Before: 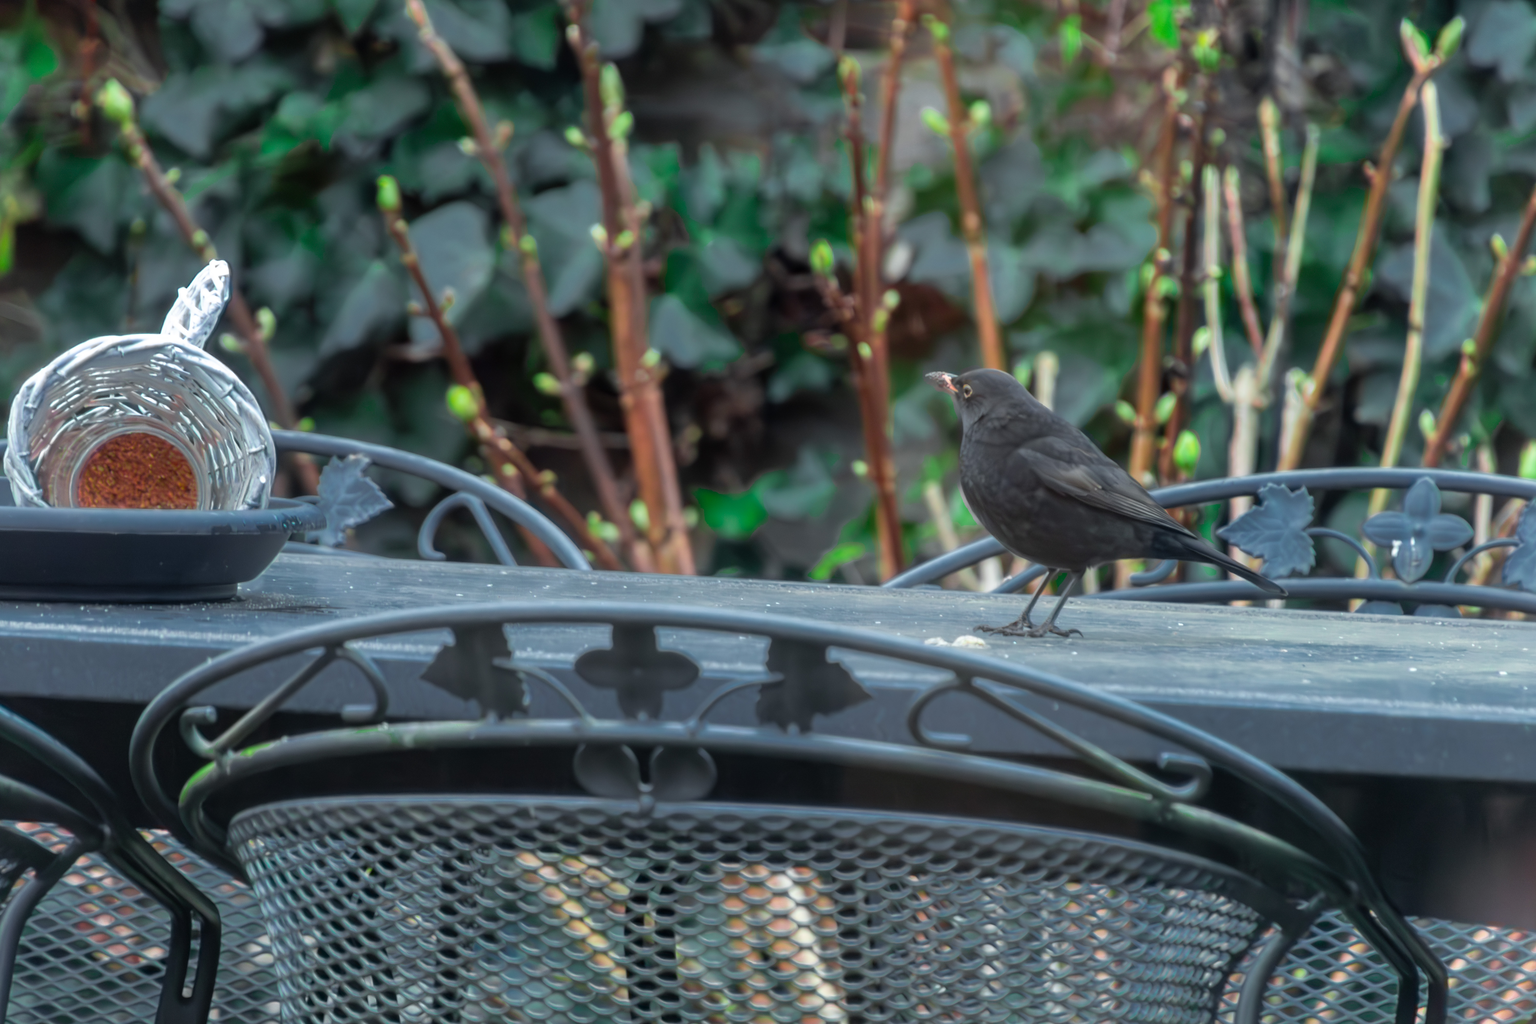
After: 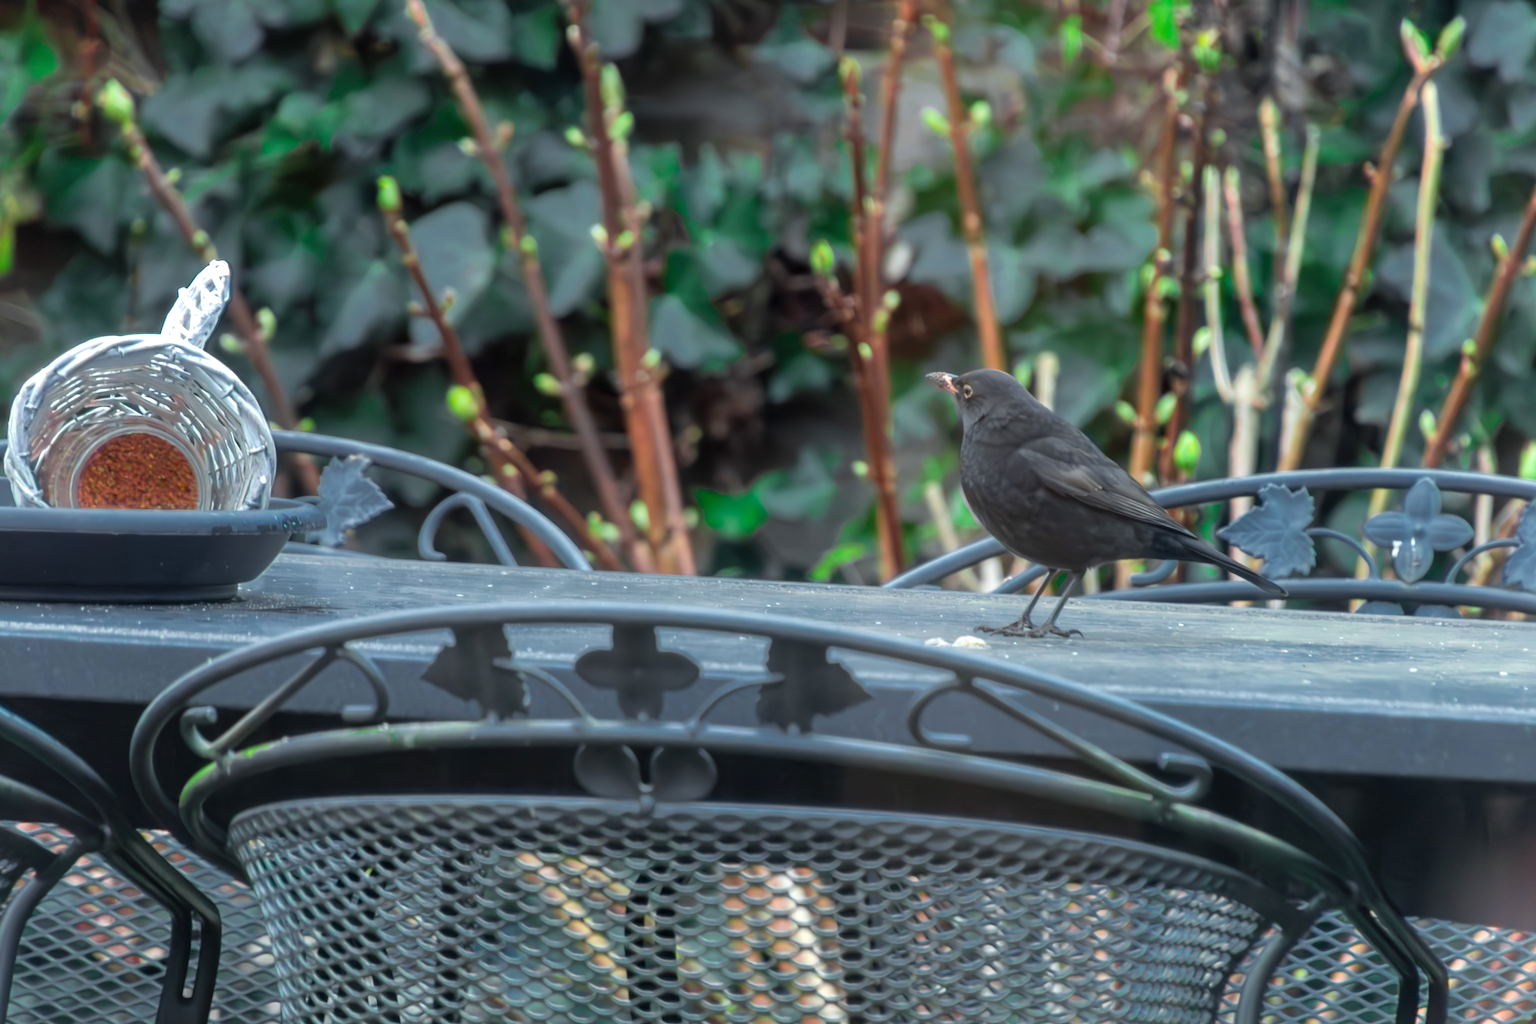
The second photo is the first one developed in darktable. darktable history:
exposure: exposure 0.194 EV, compensate exposure bias true, compensate highlight preservation false
